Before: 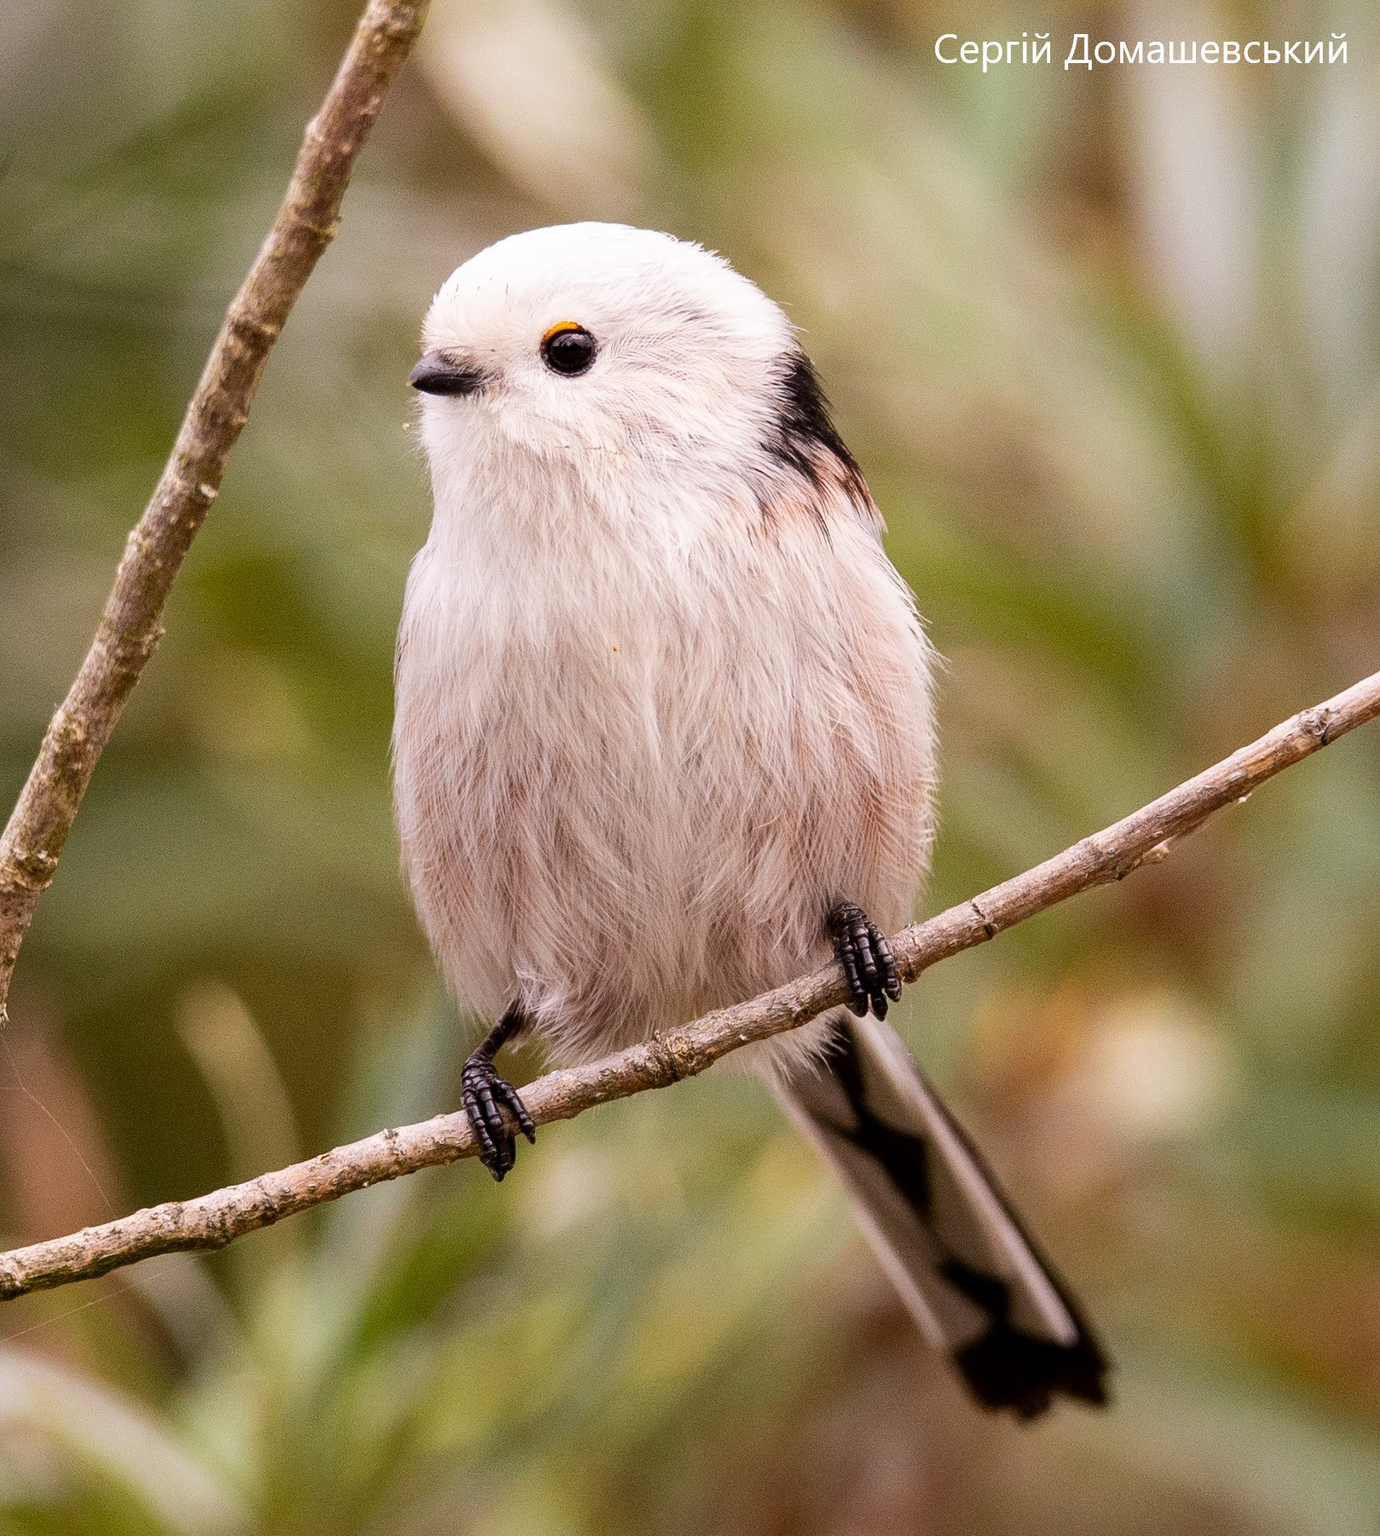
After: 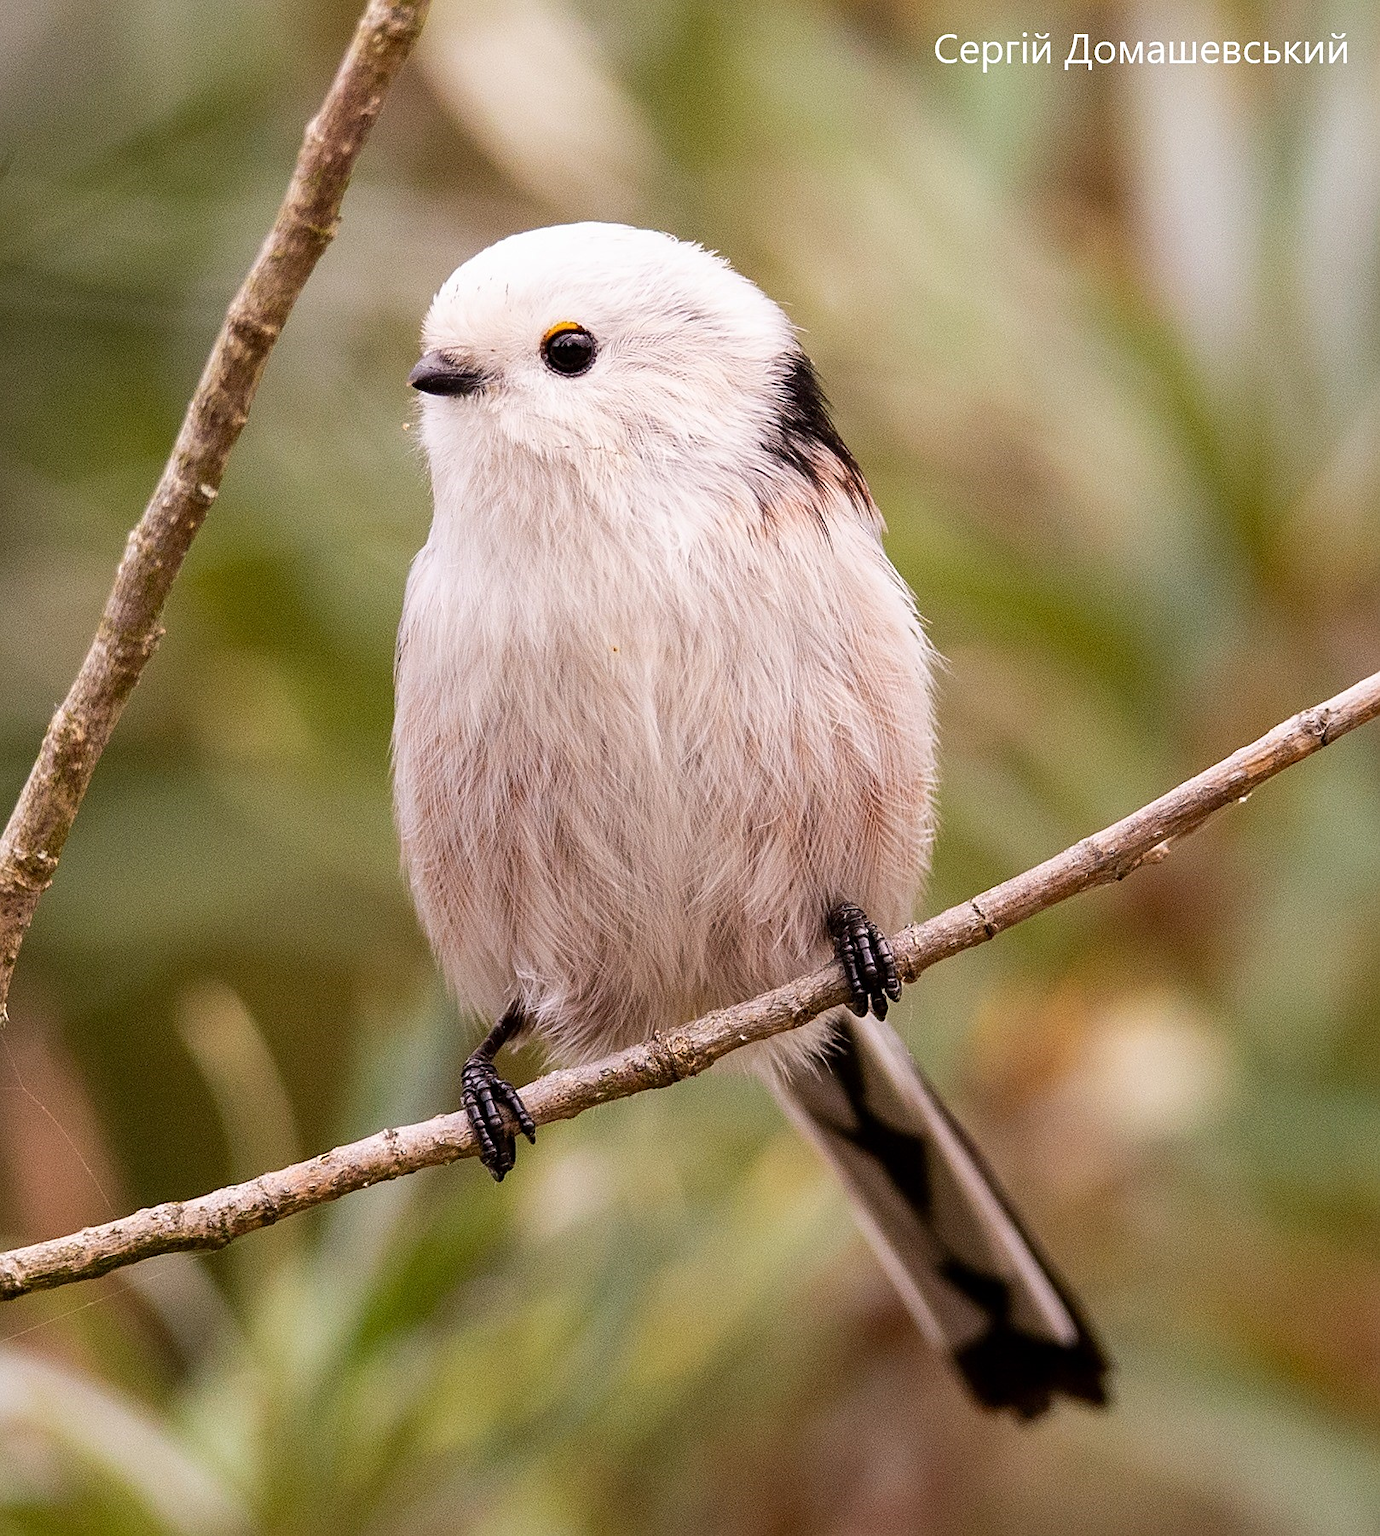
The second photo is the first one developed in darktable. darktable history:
sharpen: radius 1.864, amount 0.398, threshold 1.271
